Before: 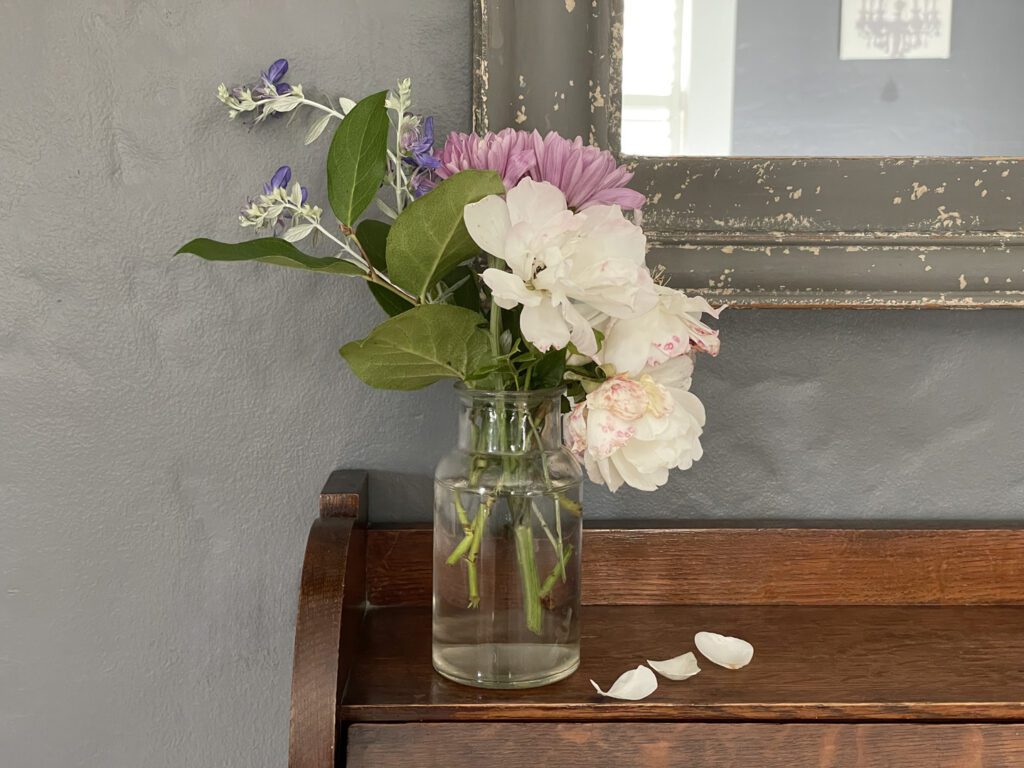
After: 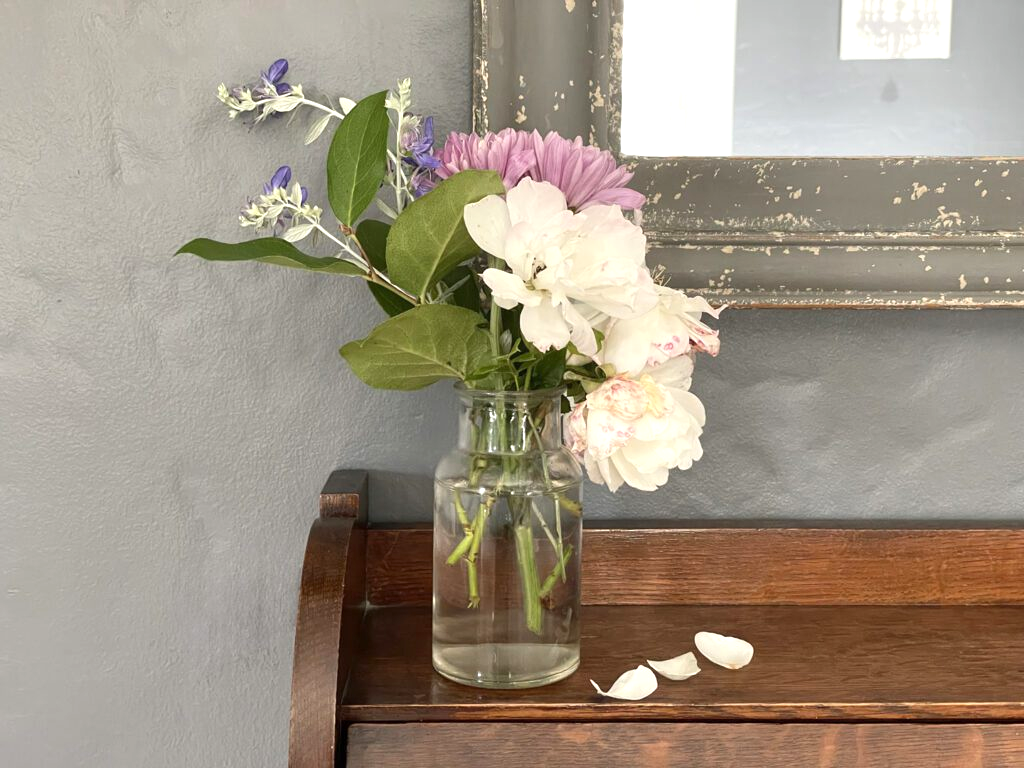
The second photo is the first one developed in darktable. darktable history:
exposure: exposure 0.553 EV, compensate highlight preservation false
